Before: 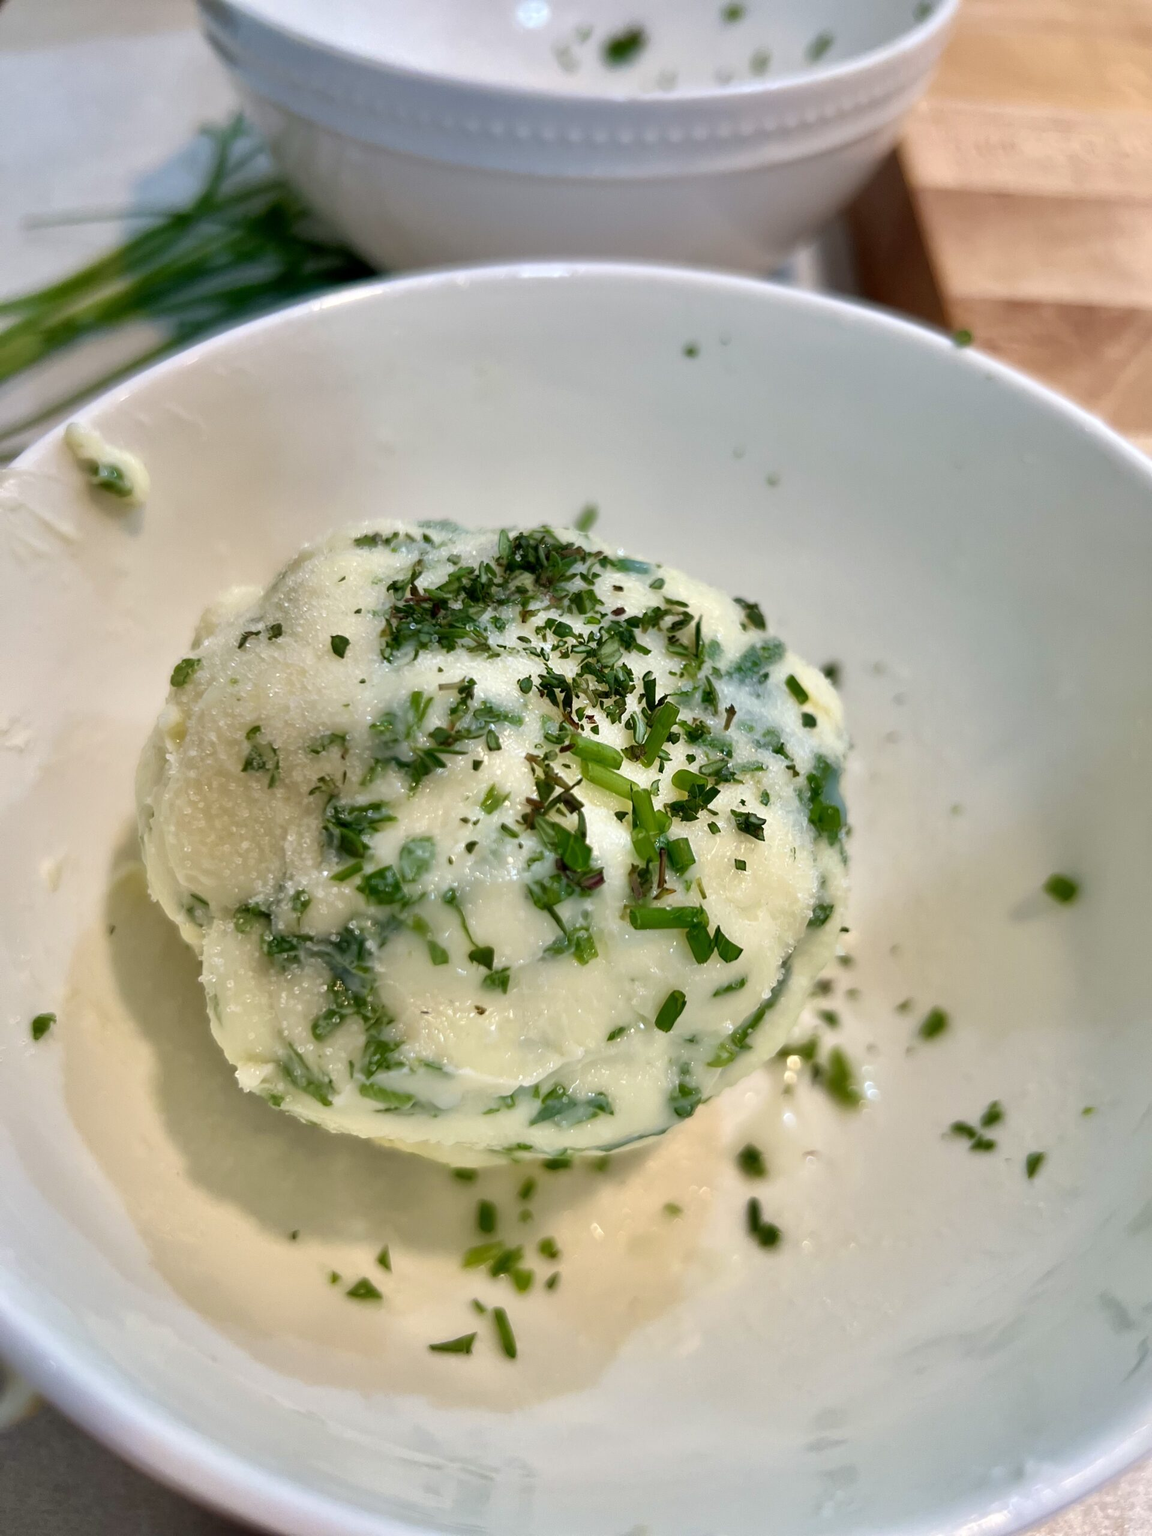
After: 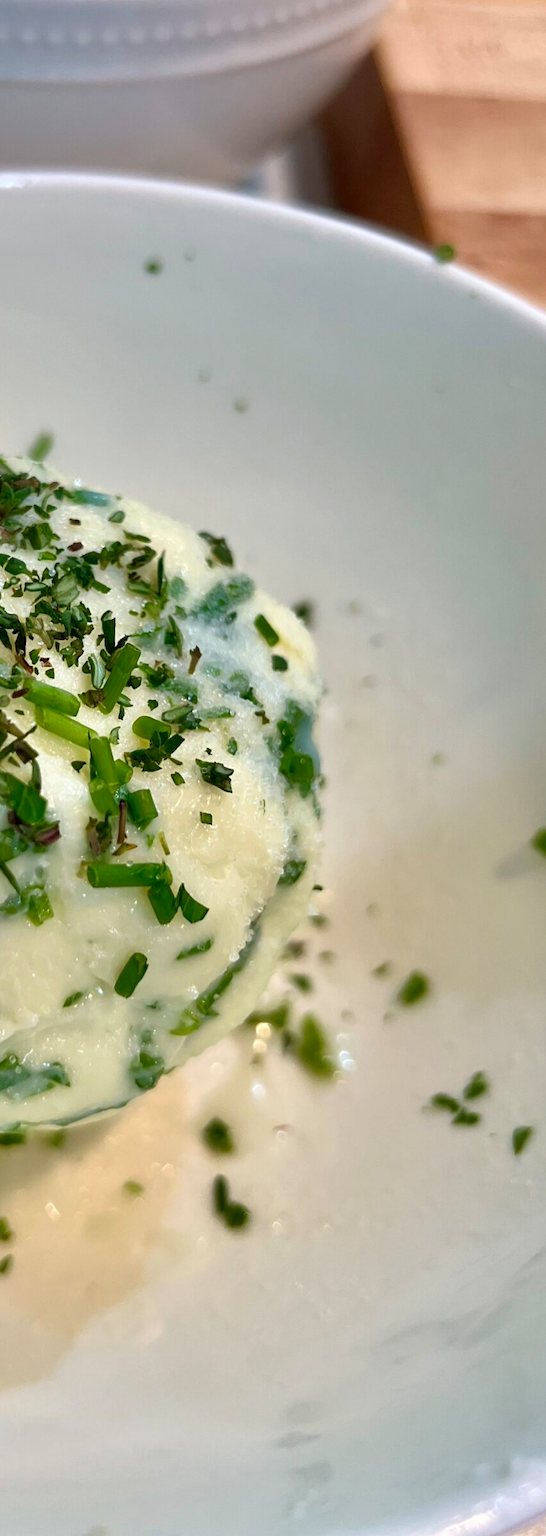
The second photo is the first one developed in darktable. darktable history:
exposure: compensate highlight preservation false
crop: left 47.628%, top 6.643%, right 7.874%
